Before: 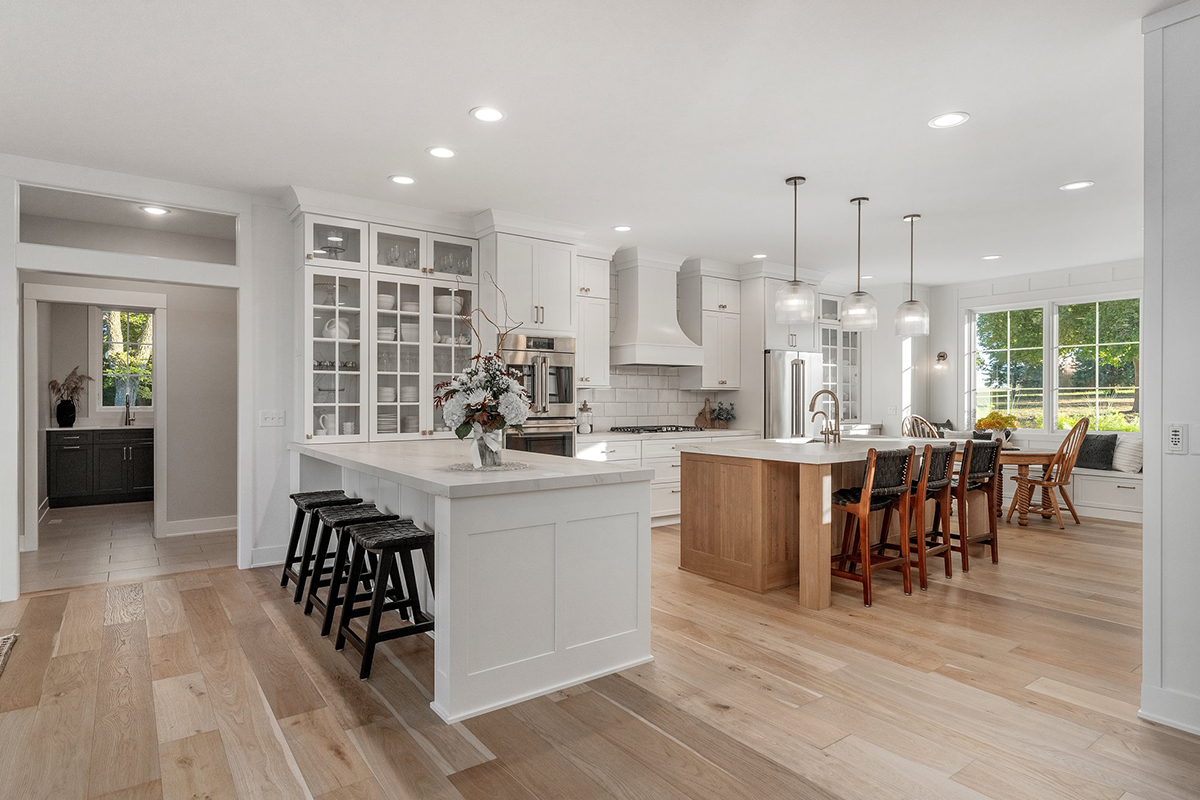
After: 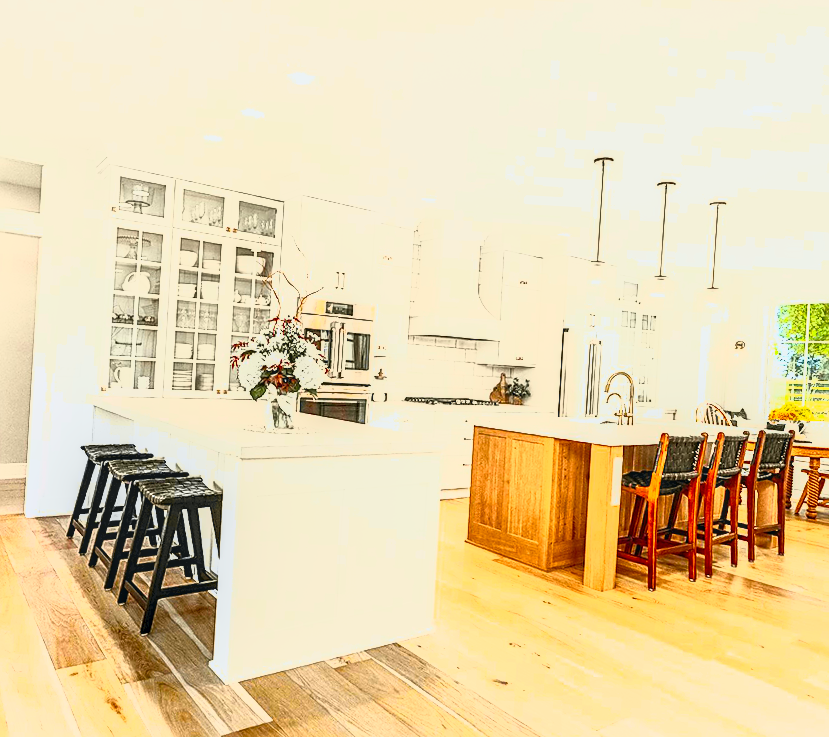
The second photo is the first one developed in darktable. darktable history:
local contrast: on, module defaults
tone curve: curves: ch0 [(0, 0.029) (0.087, 0.084) (0.227, 0.239) (0.46, 0.576) (0.657, 0.796) (0.861, 0.932) (0.997, 0.951)]; ch1 [(0, 0) (0.353, 0.344) (0.45, 0.46) (0.502, 0.494) (0.534, 0.523) (0.573, 0.576) (0.602, 0.631) (0.647, 0.669) (1, 1)]; ch2 [(0, 0) (0.333, 0.346) (0.385, 0.395) (0.44, 0.466) (0.5, 0.493) (0.521, 0.56) (0.553, 0.579) (0.573, 0.599) (0.667, 0.777) (1, 1)], color space Lab, independent channels, preserve colors none
crop and rotate: angle -3.27°, left 14.277%, top 0.028%, right 10.766%, bottom 0.028%
sharpen: on, module defaults
contrast brightness saturation: contrast 1, brightness 1, saturation 1
exposure: exposure -0.05 EV
